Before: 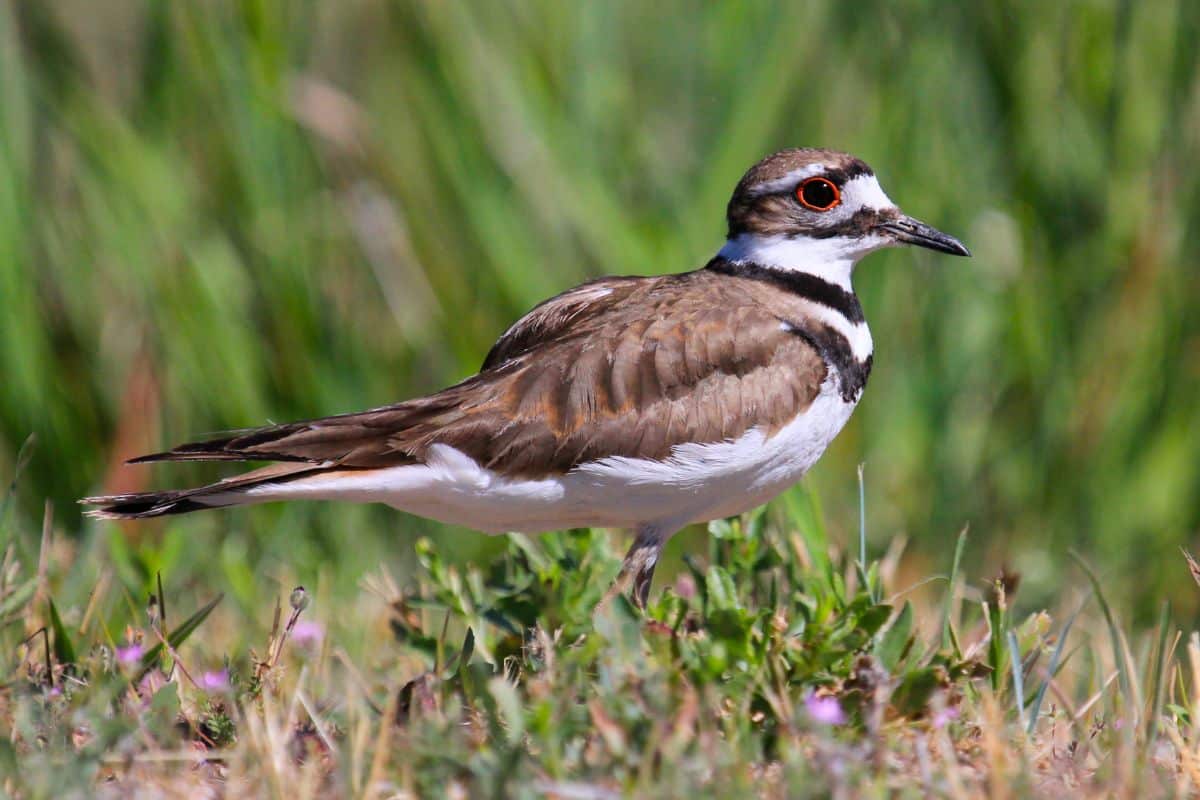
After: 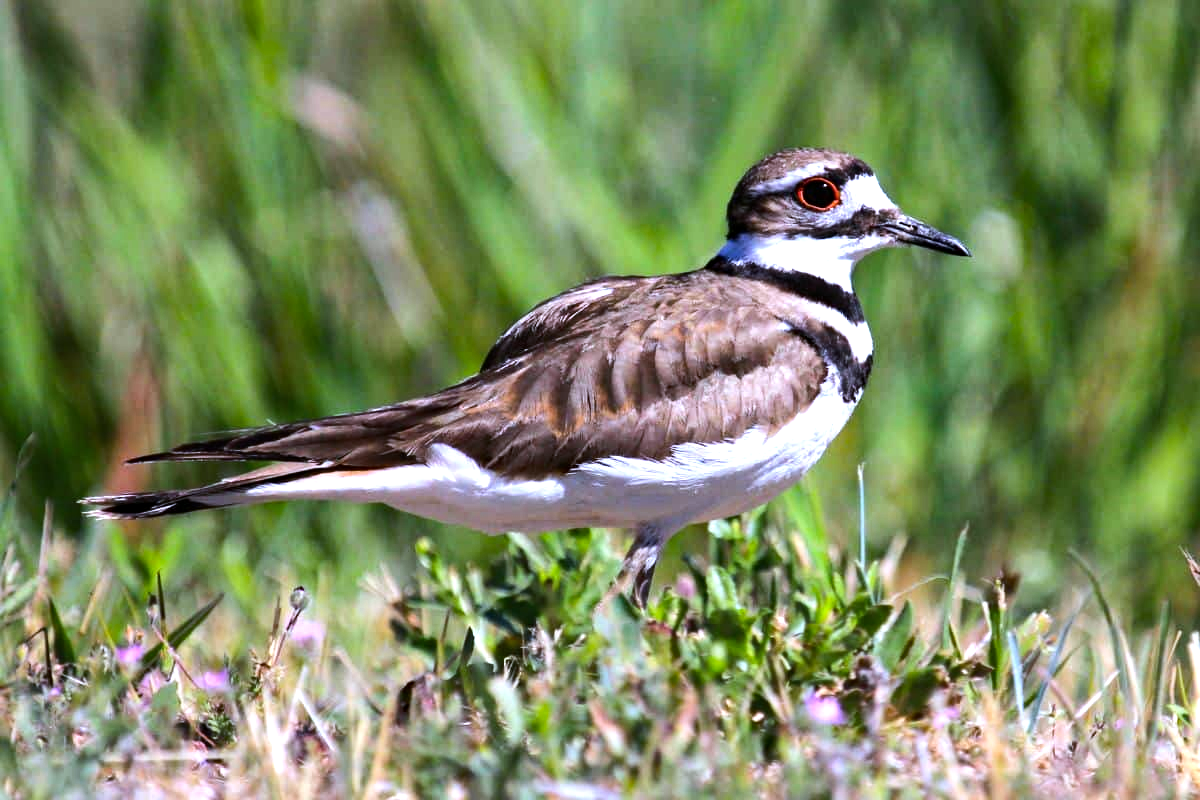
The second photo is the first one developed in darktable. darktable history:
haze removal: on, module defaults
exposure: exposure 0.2 EV, compensate highlight preservation false
tone equalizer: -8 EV -0.75 EV, -7 EV -0.7 EV, -6 EV -0.6 EV, -5 EV -0.4 EV, -3 EV 0.4 EV, -2 EV 0.6 EV, -1 EV 0.7 EV, +0 EV 0.75 EV, edges refinement/feathering 500, mask exposure compensation -1.57 EV, preserve details no
white balance: red 0.948, green 1.02, blue 1.176
